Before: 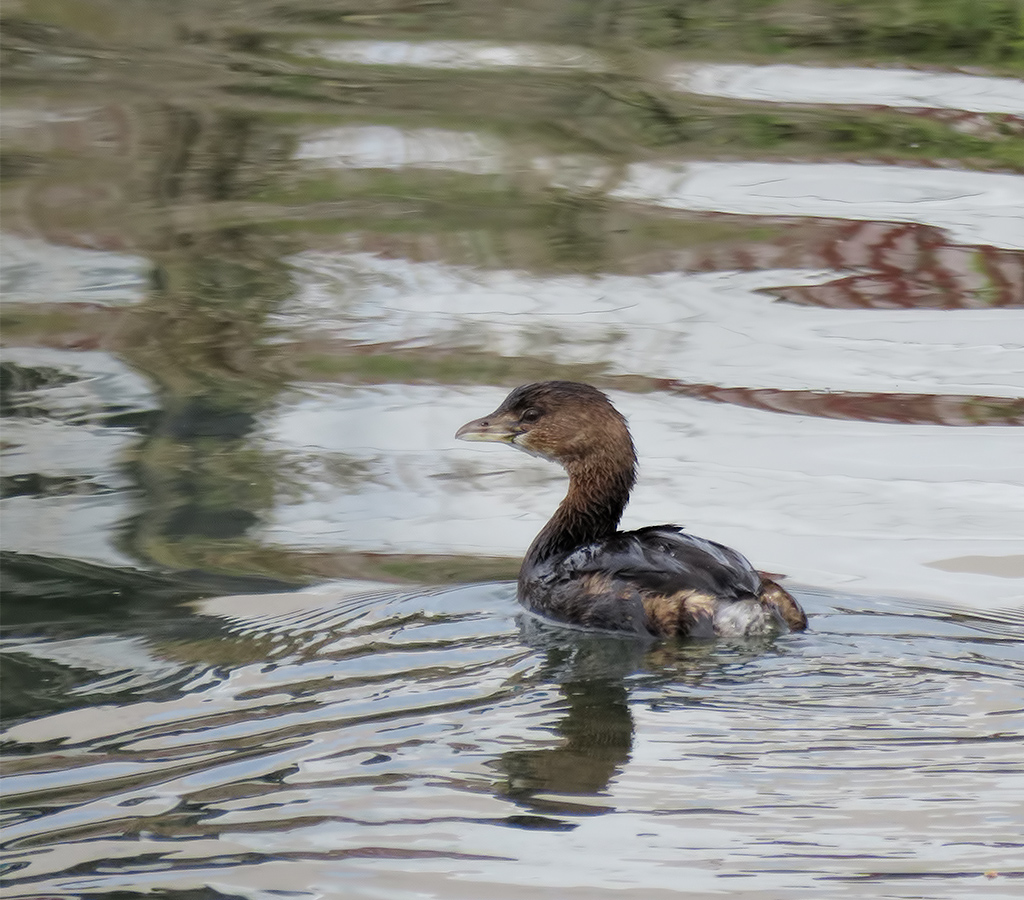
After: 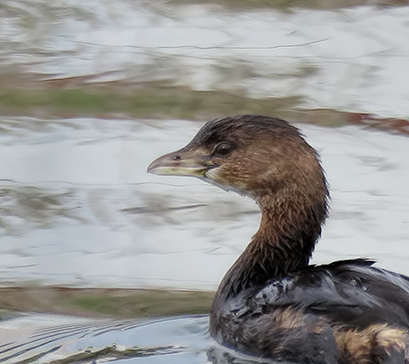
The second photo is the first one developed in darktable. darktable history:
crop: left 30.118%, top 29.577%, right 29.904%, bottom 29.953%
